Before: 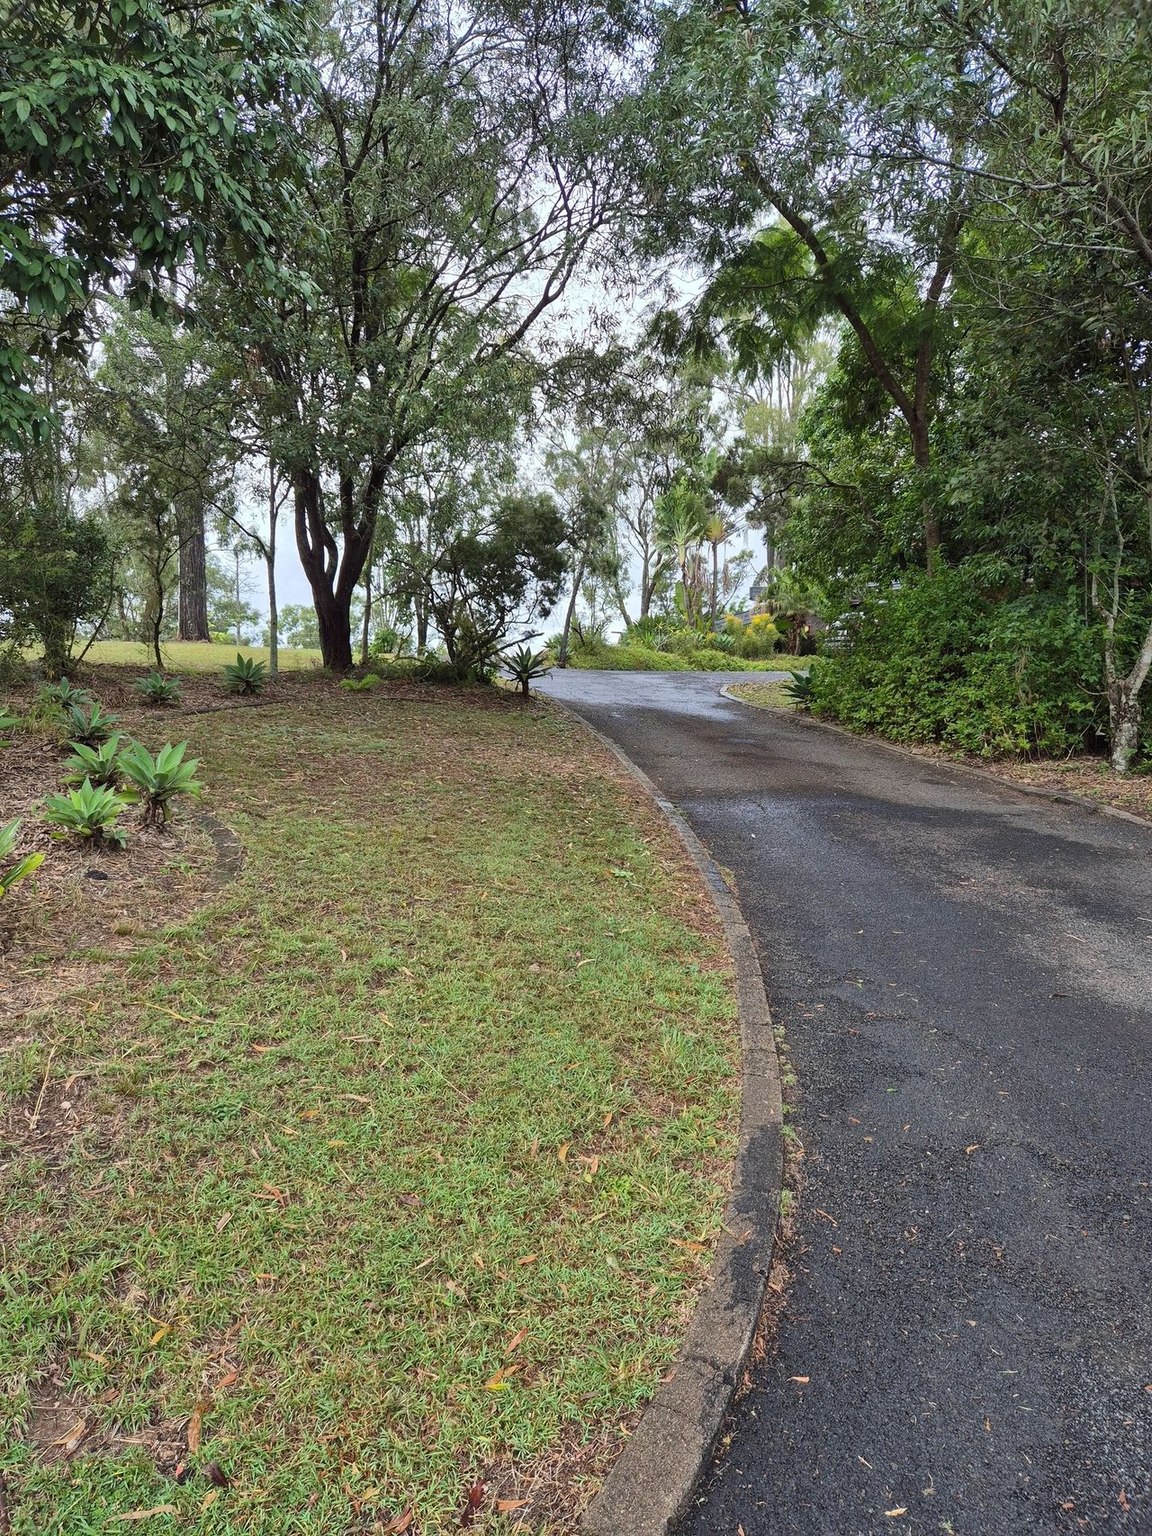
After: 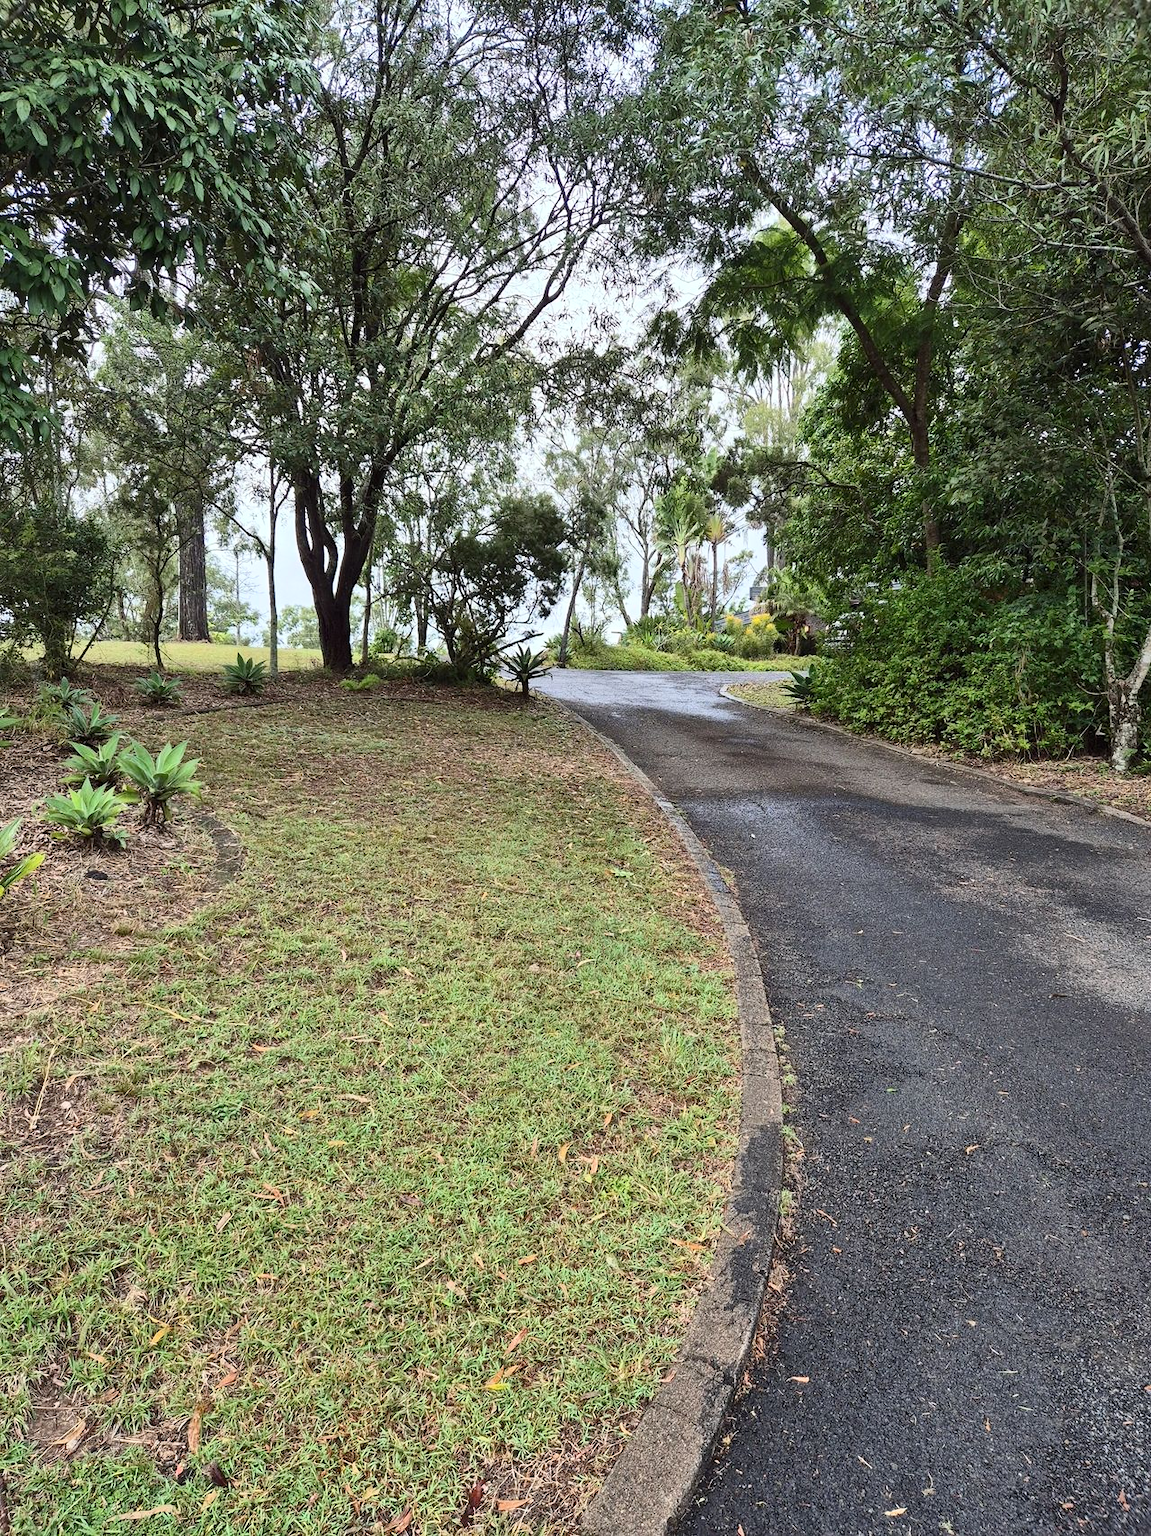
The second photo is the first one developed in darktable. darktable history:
contrast brightness saturation: contrast 0.24, brightness 0.09
exposure: compensate highlight preservation false
